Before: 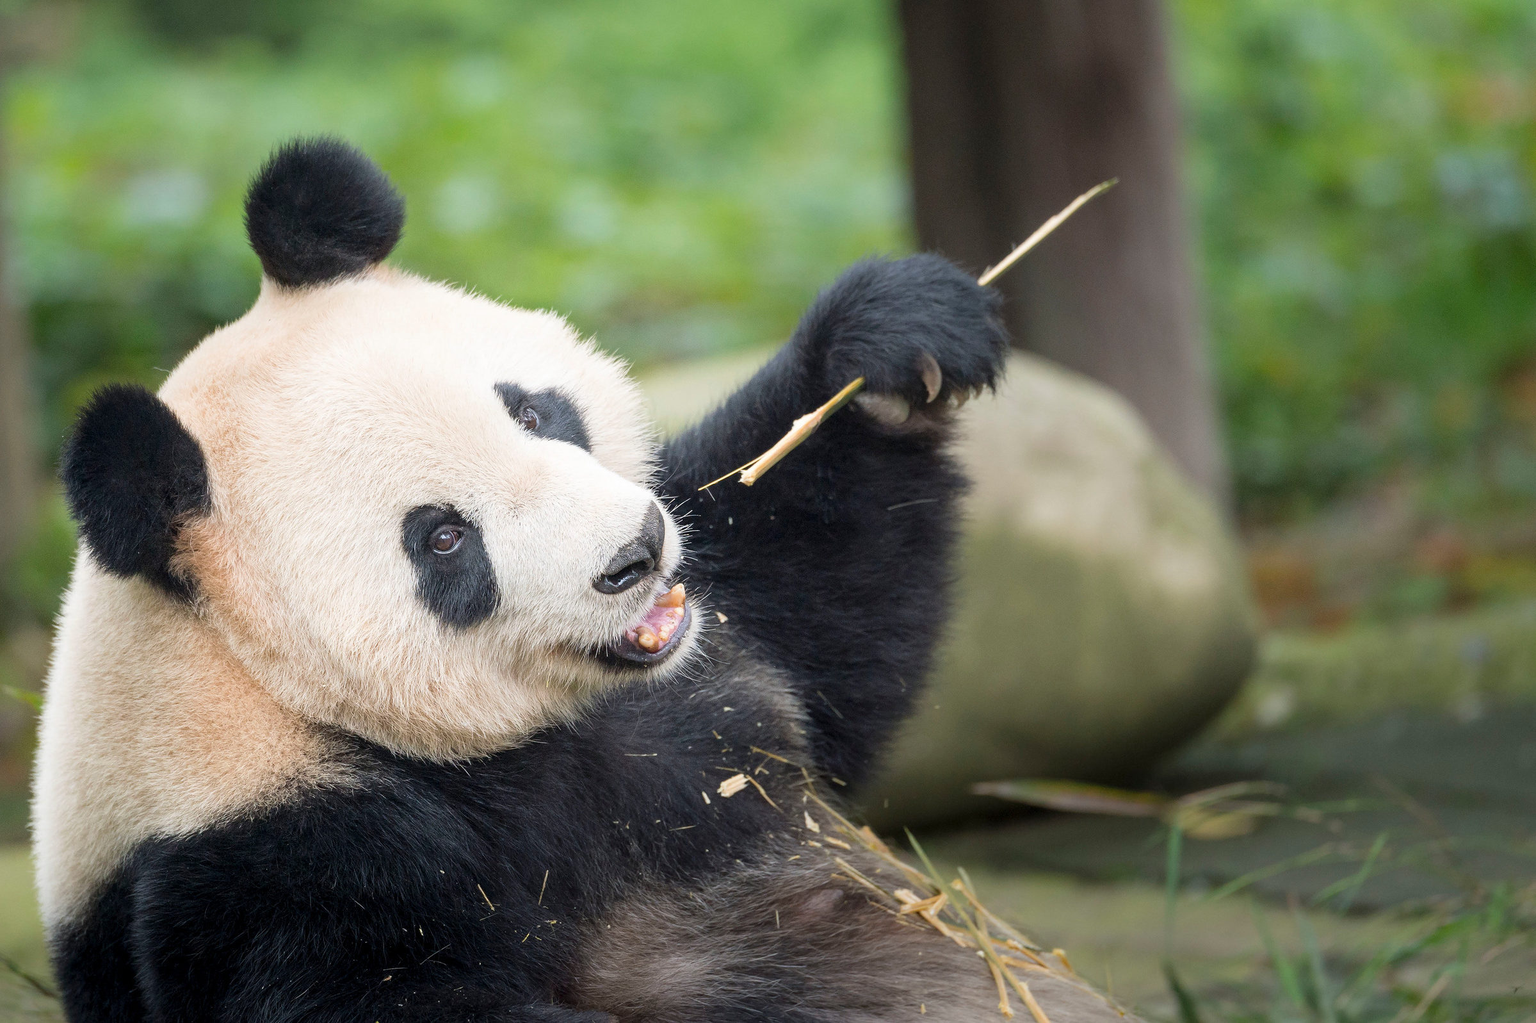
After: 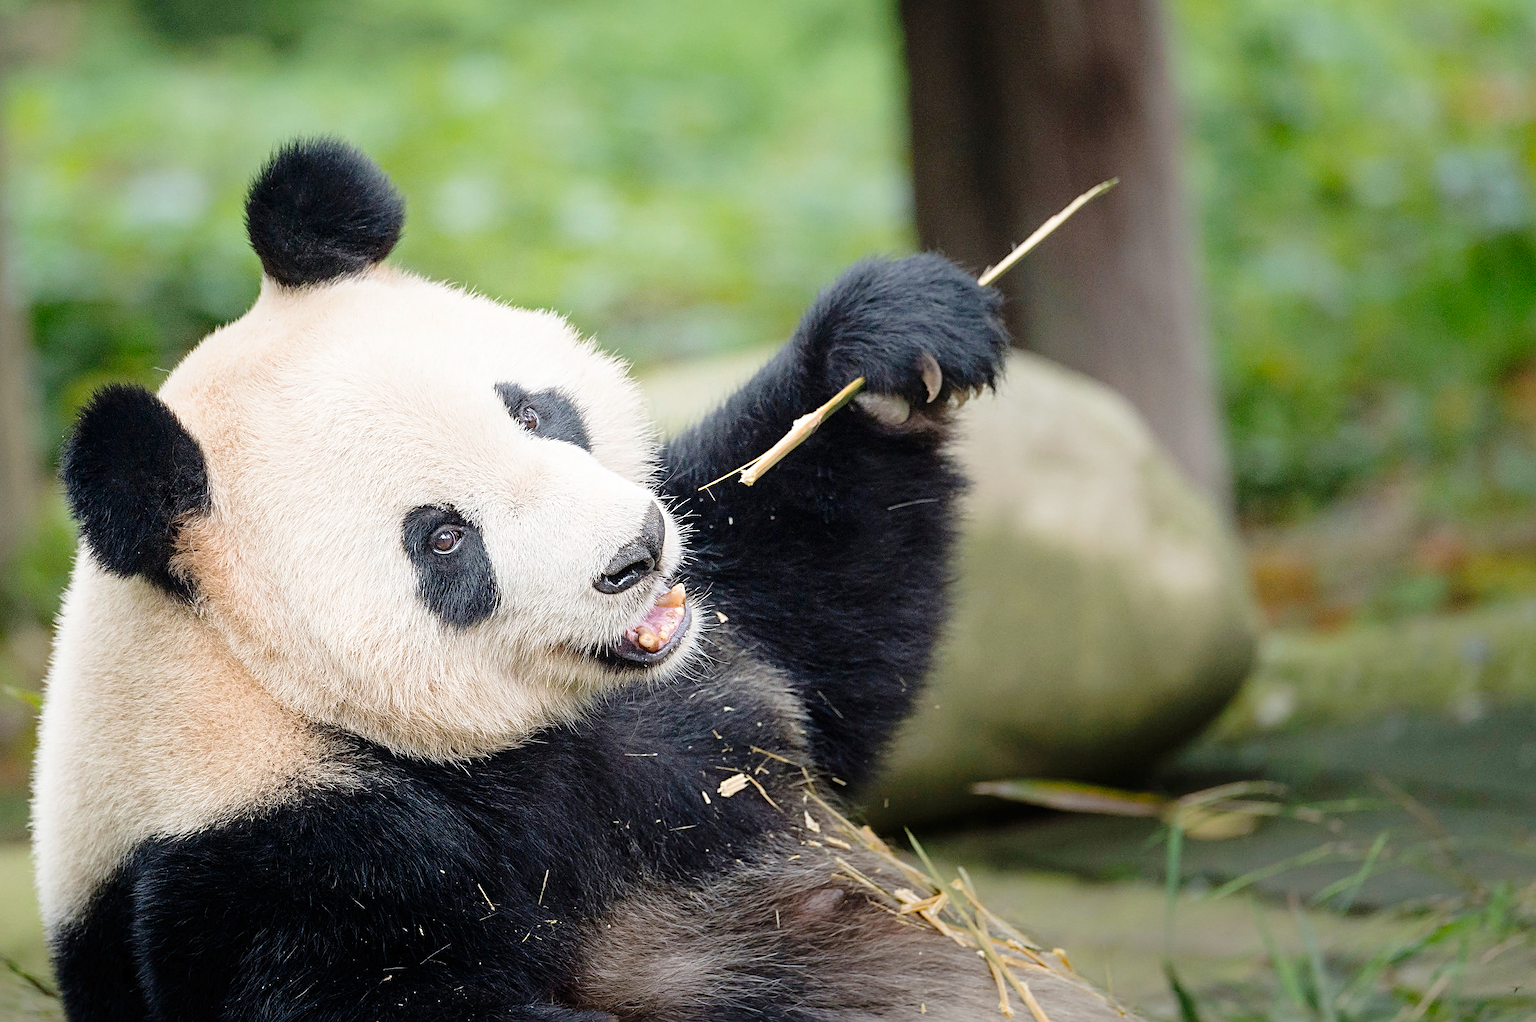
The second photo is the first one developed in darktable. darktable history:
tone curve: curves: ch0 [(0, 0) (0.003, 0.01) (0.011, 0.01) (0.025, 0.011) (0.044, 0.019) (0.069, 0.032) (0.1, 0.054) (0.136, 0.088) (0.177, 0.138) (0.224, 0.214) (0.277, 0.297) (0.335, 0.391) (0.399, 0.469) (0.468, 0.551) (0.543, 0.622) (0.623, 0.699) (0.709, 0.775) (0.801, 0.85) (0.898, 0.929) (1, 1)], preserve colors none
sharpen: radius 3.119
